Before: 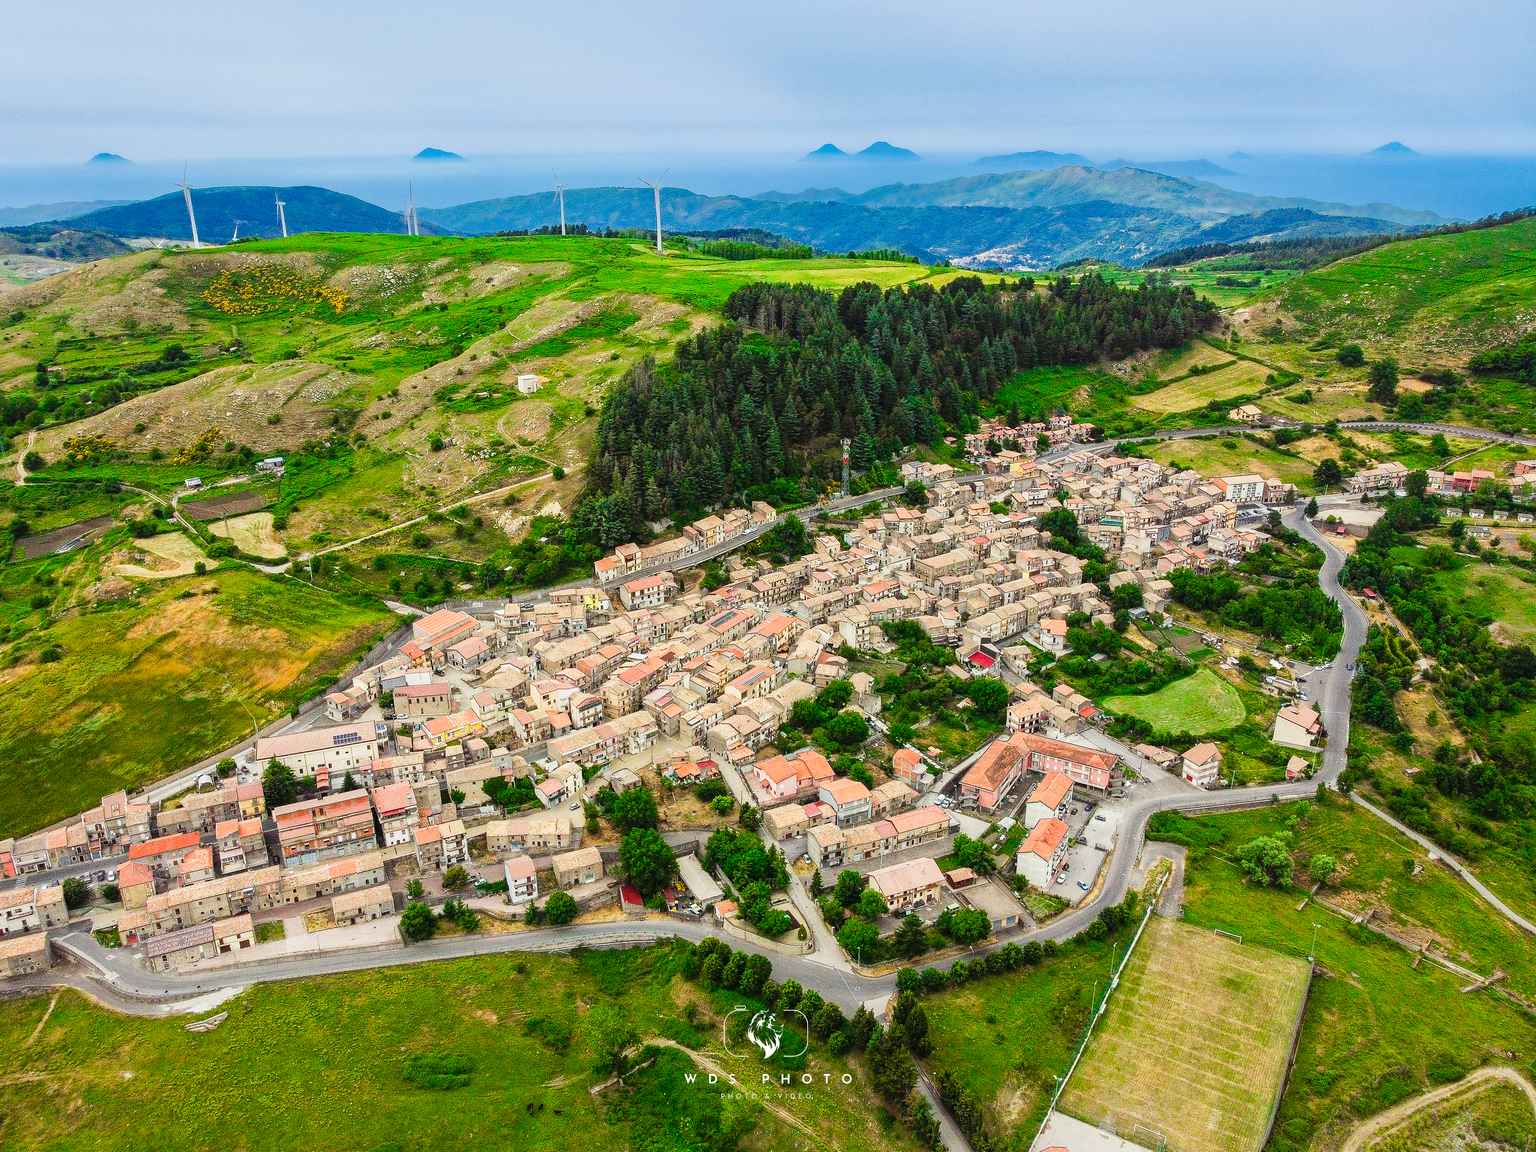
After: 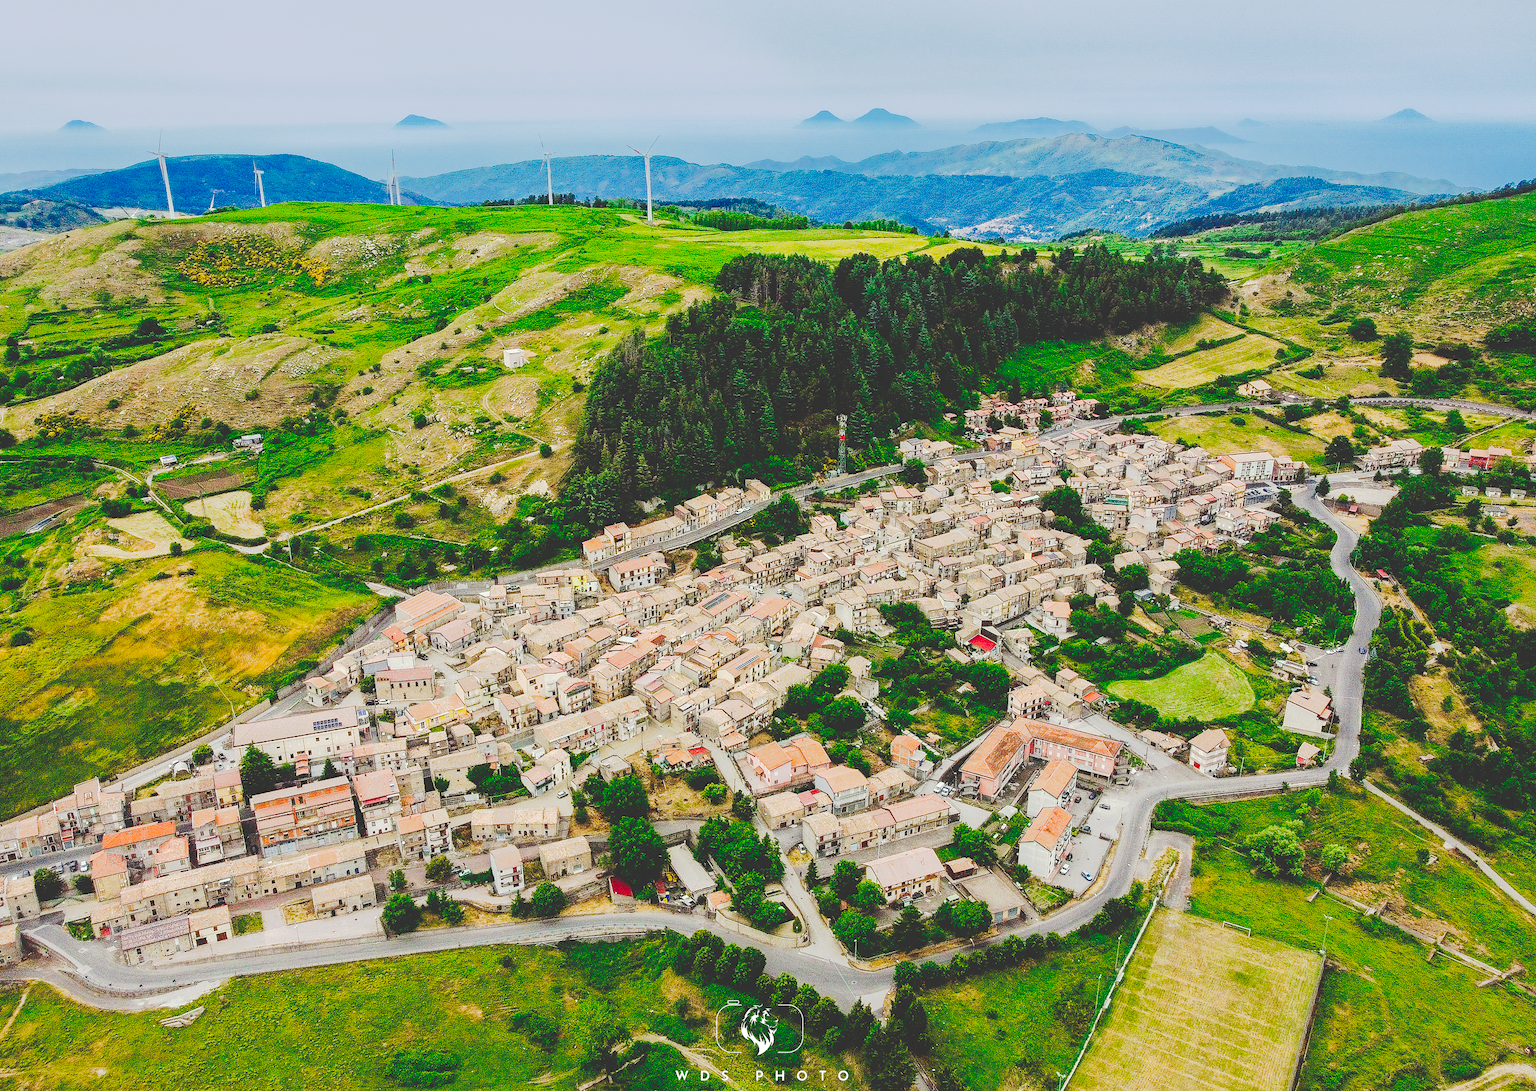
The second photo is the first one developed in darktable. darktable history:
crop: left 1.964%, top 3.251%, right 1.122%, bottom 4.933%
tone curve: curves: ch0 [(0, 0) (0.003, 0.198) (0.011, 0.198) (0.025, 0.198) (0.044, 0.198) (0.069, 0.201) (0.1, 0.202) (0.136, 0.207) (0.177, 0.212) (0.224, 0.222) (0.277, 0.27) (0.335, 0.332) (0.399, 0.422) (0.468, 0.542) (0.543, 0.626) (0.623, 0.698) (0.709, 0.764) (0.801, 0.82) (0.898, 0.863) (1, 1)], preserve colors none
